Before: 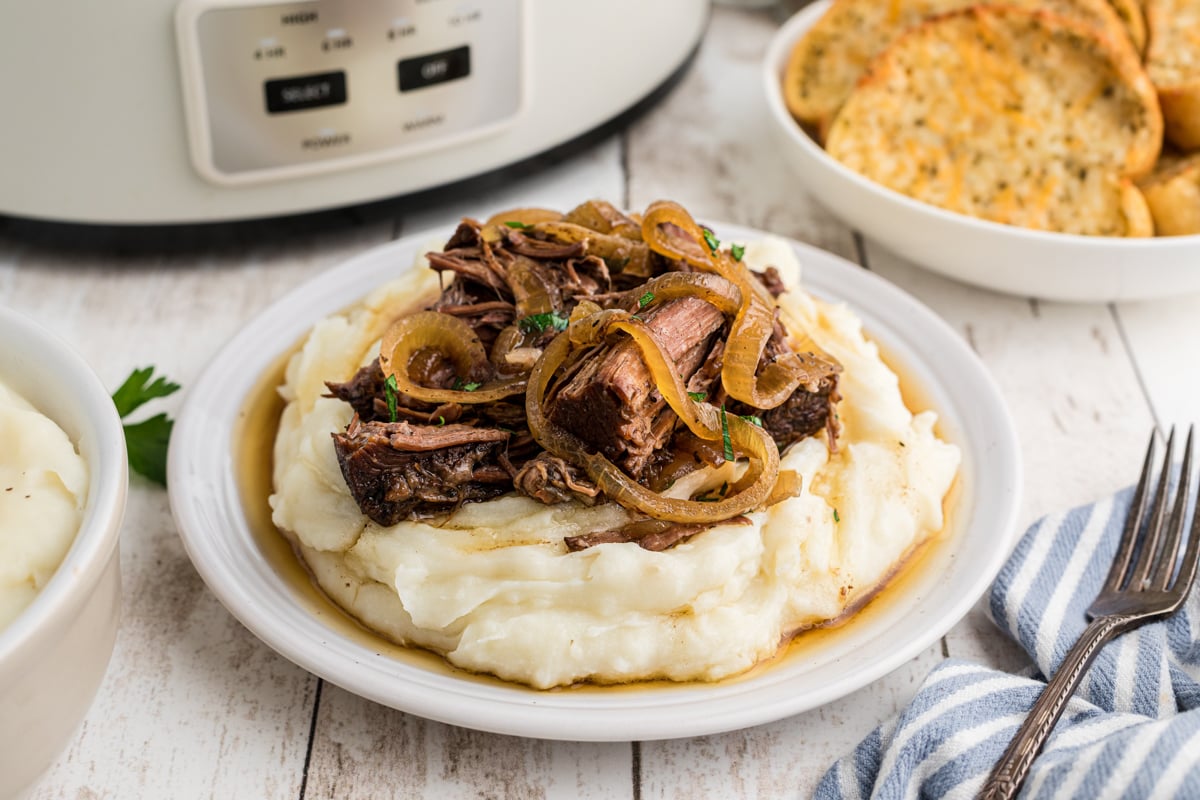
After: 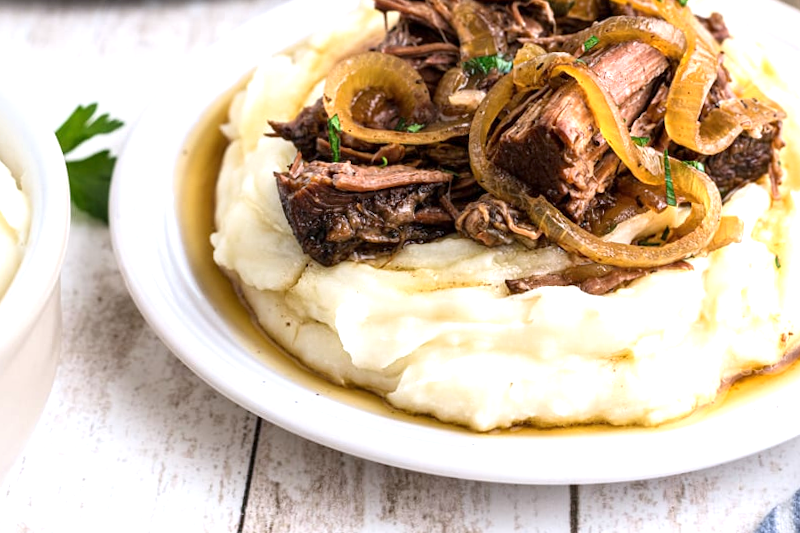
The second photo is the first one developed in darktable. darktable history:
crop and rotate: angle -0.82°, left 3.85%, top 31.828%, right 27.992%
exposure: exposure 0.74 EV, compensate highlight preservation false
white balance: red 0.984, blue 1.059
